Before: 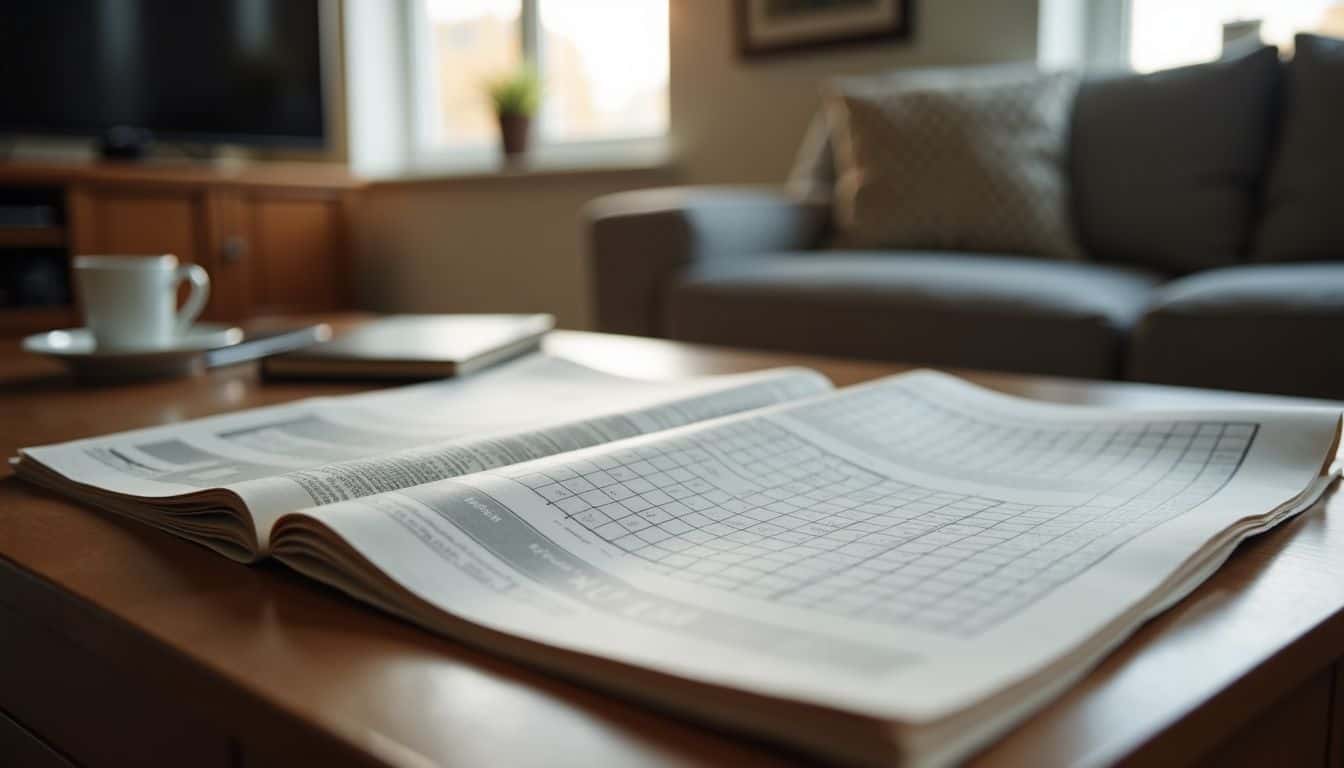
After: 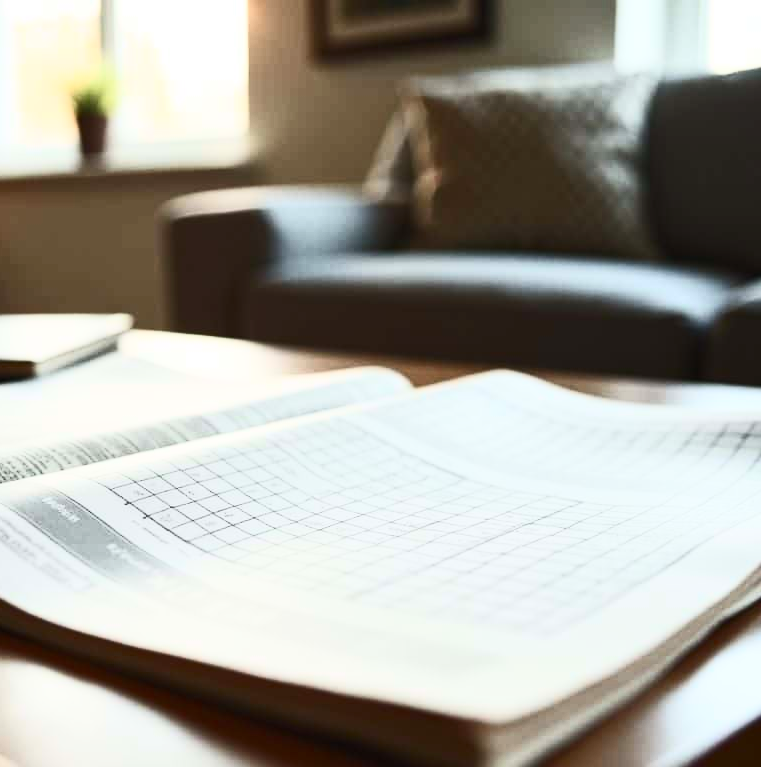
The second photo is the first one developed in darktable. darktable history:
contrast brightness saturation: contrast 0.62, brightness 0.34, saturation 0.14
crop: left 31.458%, top 0%, right 11.876%
